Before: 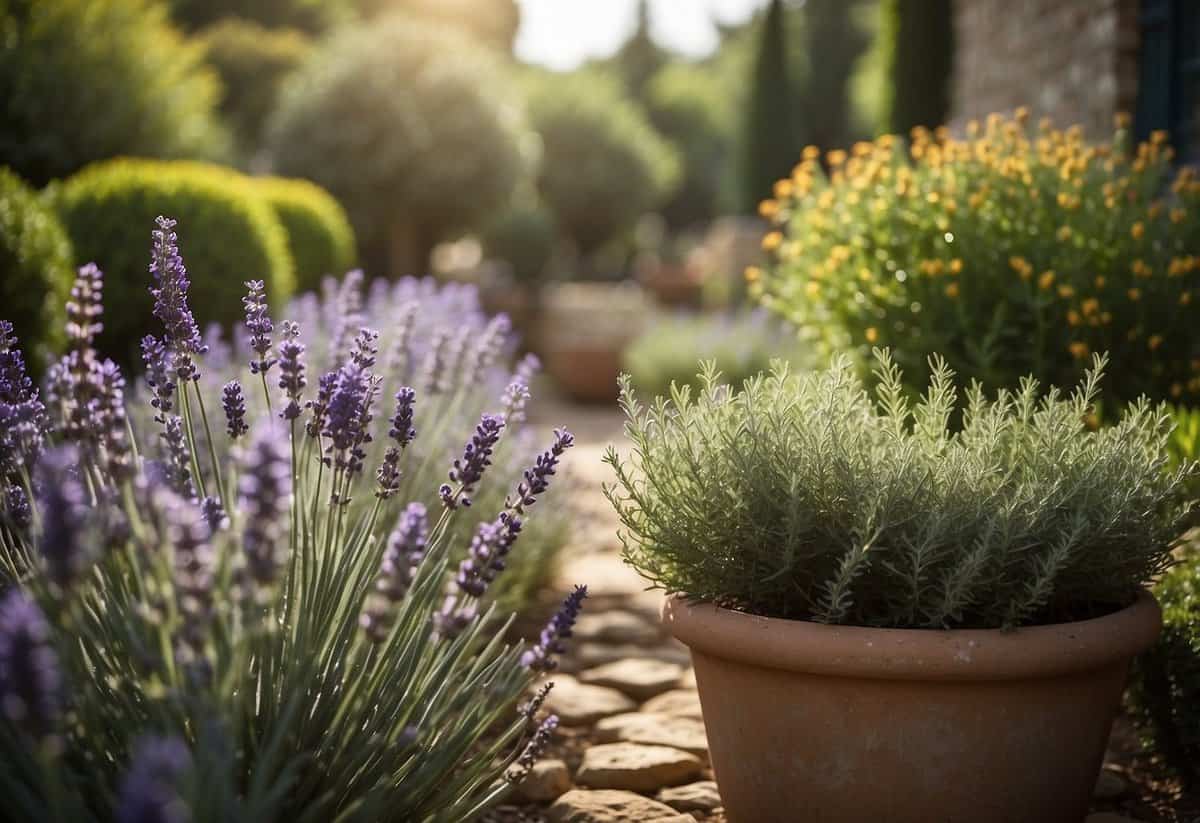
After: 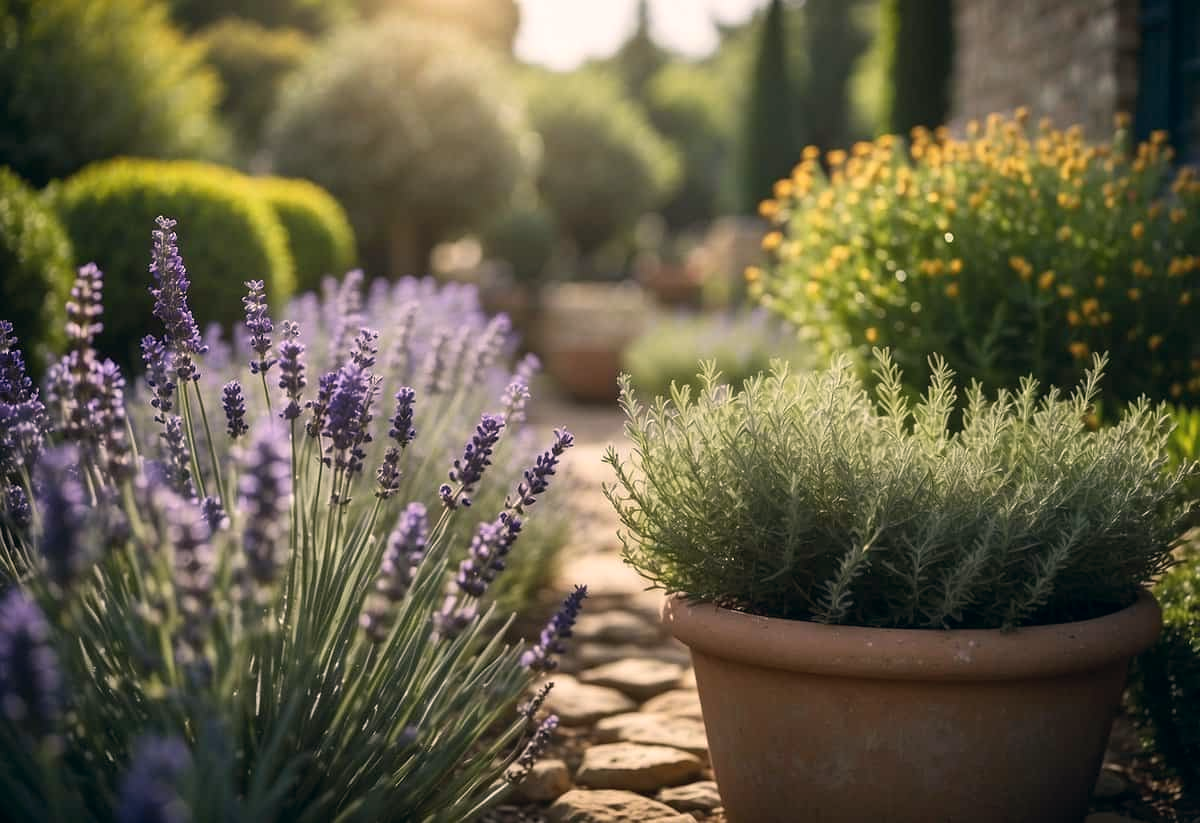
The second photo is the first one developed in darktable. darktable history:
color correction: highlights a* 5.46, highlights b* 5.29, shadows a* -4.37, shadows b* -5
